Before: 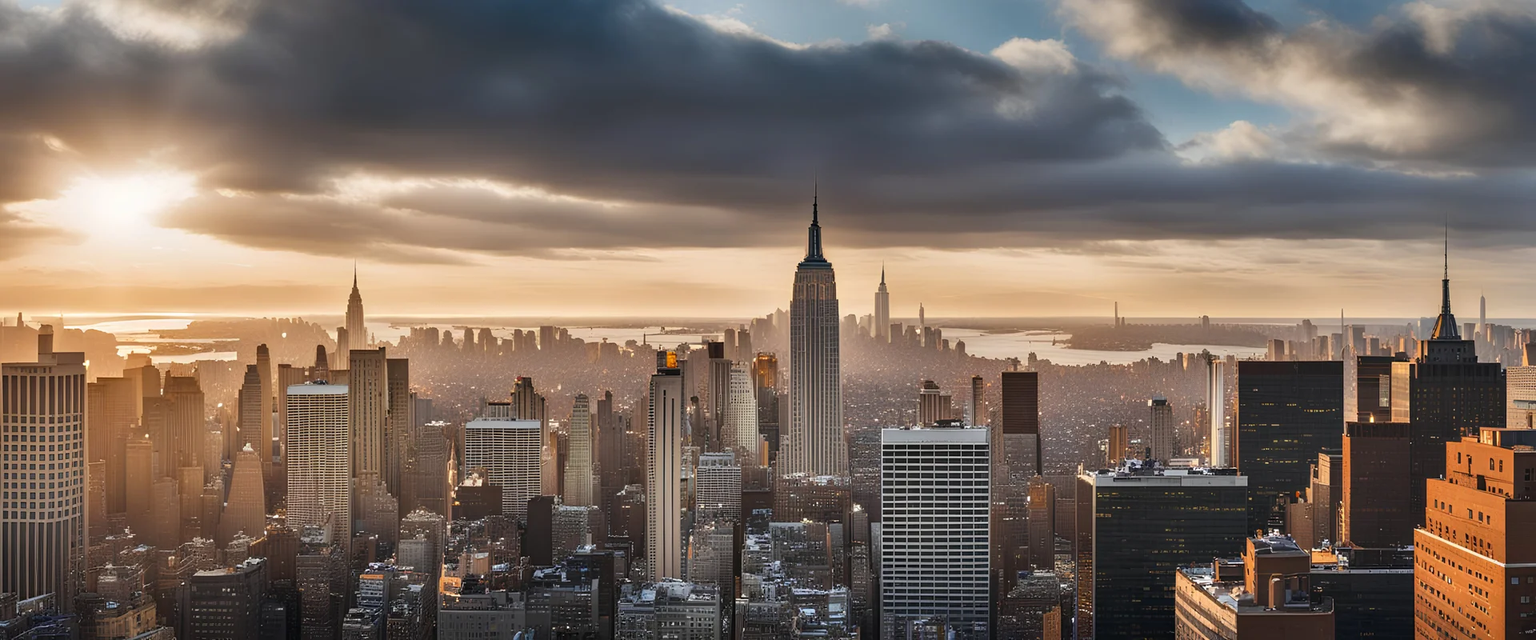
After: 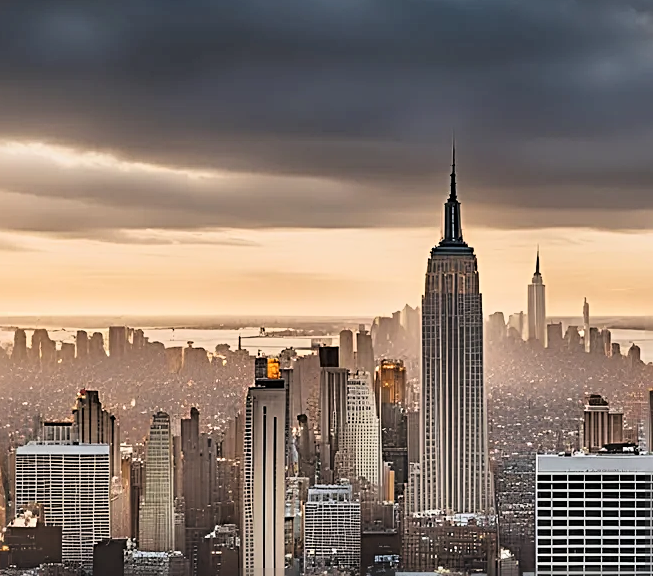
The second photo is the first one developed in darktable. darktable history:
sharpen: radius 2.977, amount 0.762
crop and rotate: left 29.499%, top 10.182%, right 36.48%, bottom 17.709%
tone curve: curves: ch0 [(0, 0) (0.106, 0.041) (0.256, 0.197) (0.37, 0.336) (0.513, 0.481) (0.667, 0.629) (1, 1)]; ch1 [(0, 0) (0.502, 0.505) (0.553, 0.577) (1, 1)]; ch2 [(0, 0) (0.5, 0.495) (0.56, 0.544) (1, 1)], color space Lab, linked channels, preserve colors none
base curve: curves: ch0 [(0, 0) (0.088, 0.125) (0.176, 0.251) (0.354, 0.501) (0.613, 0.749) (1, 0.877)]
